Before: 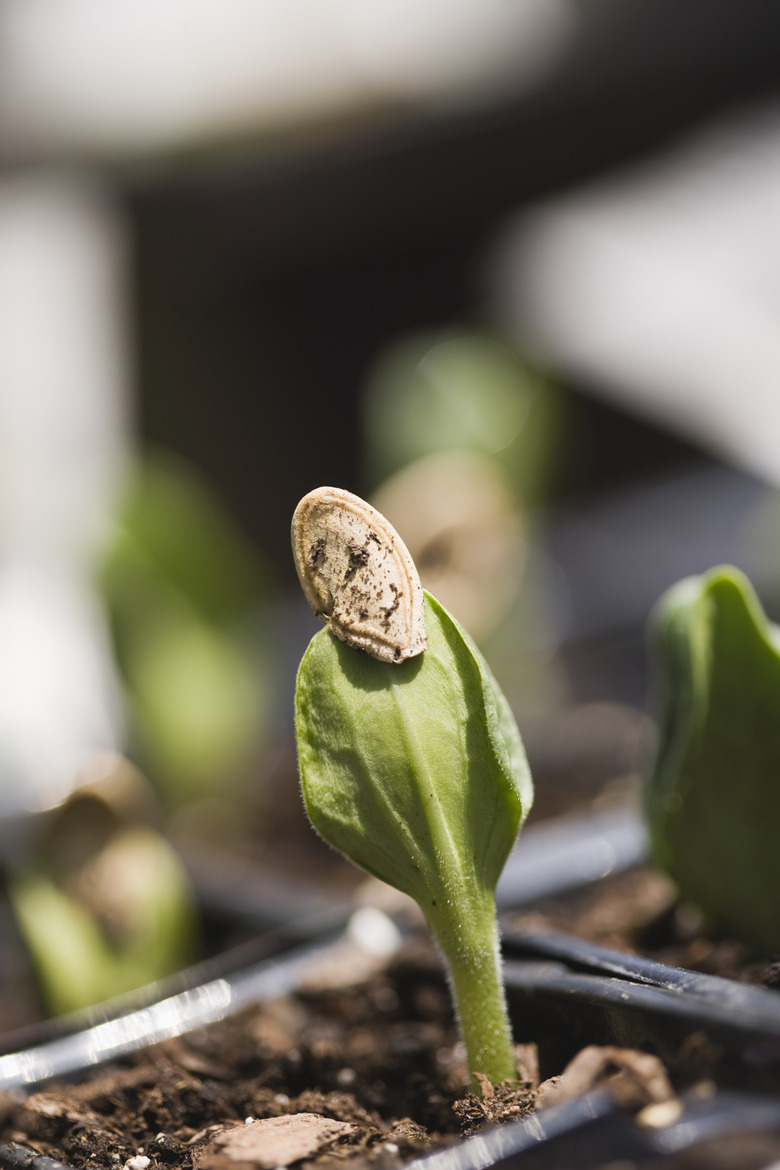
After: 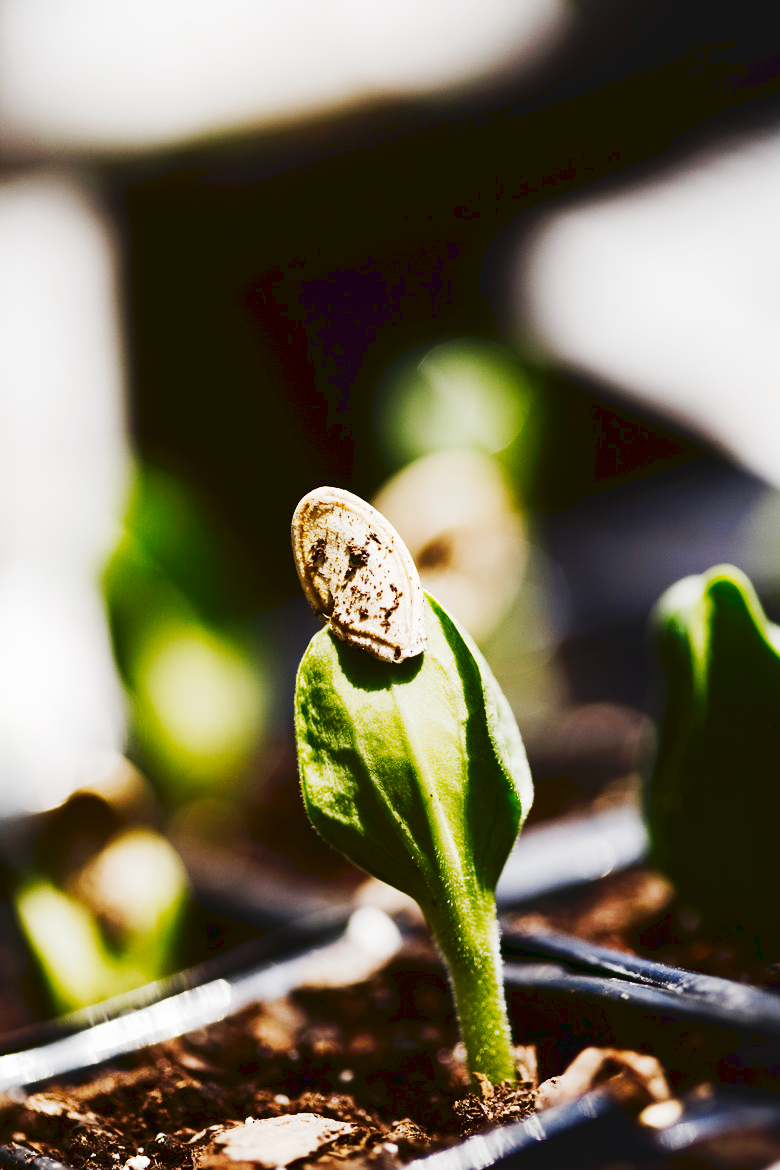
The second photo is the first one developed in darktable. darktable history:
base curve: curves: ch0 [(0, 0) (0.028, 0.03) (0.121, 0.232) (0.46, 0.748) (0.859, 0.968) (1, 1)], preserve colors none
tone curve: curves: ch0 [(0, 0) (0.003, 0.061) (0.011, 0.065) (0.025, 0.066) (0.044, 0.077) (0.069, 0.092) (0.1, 0.106) (0.136, 0.125) (0.177, 0.16) (0.224, 0.206) (0.277, 0.272) (0.335, 0.356) (0.399, 0.472) (0.468, 0.59) (0.543, 0.686) (0.623, 0.766) (0.709, 0.832) (0.801, 0.886) (0.898, 0.929) (1, 1)], preserve colors none
contrast brightness saturation: brightness -0.52
